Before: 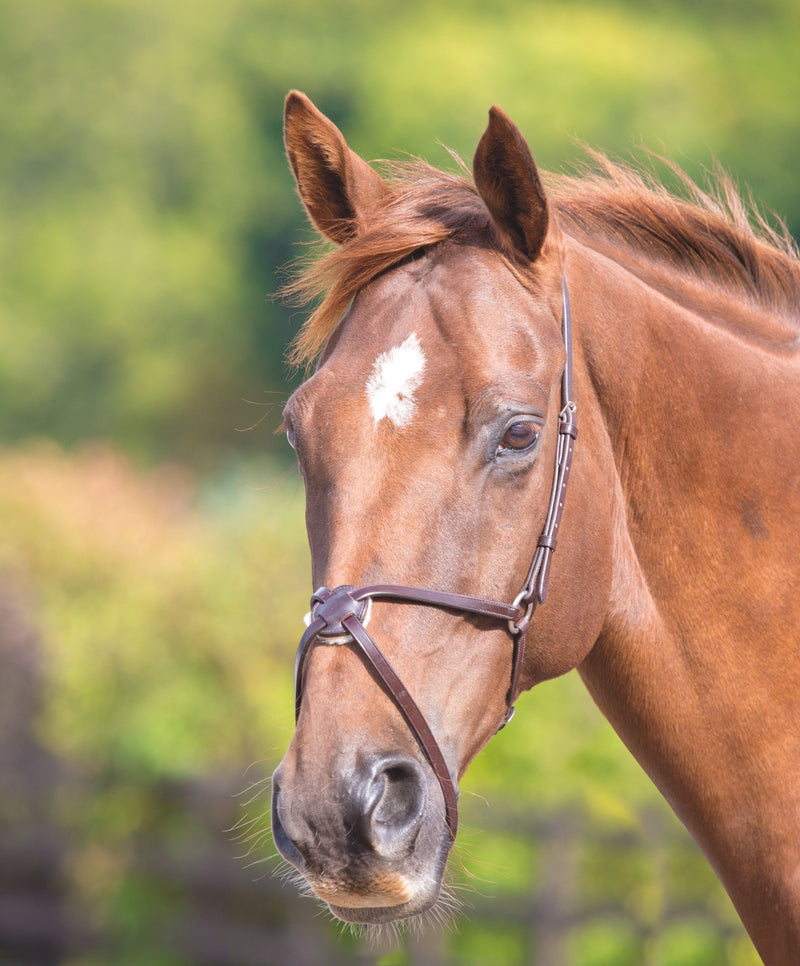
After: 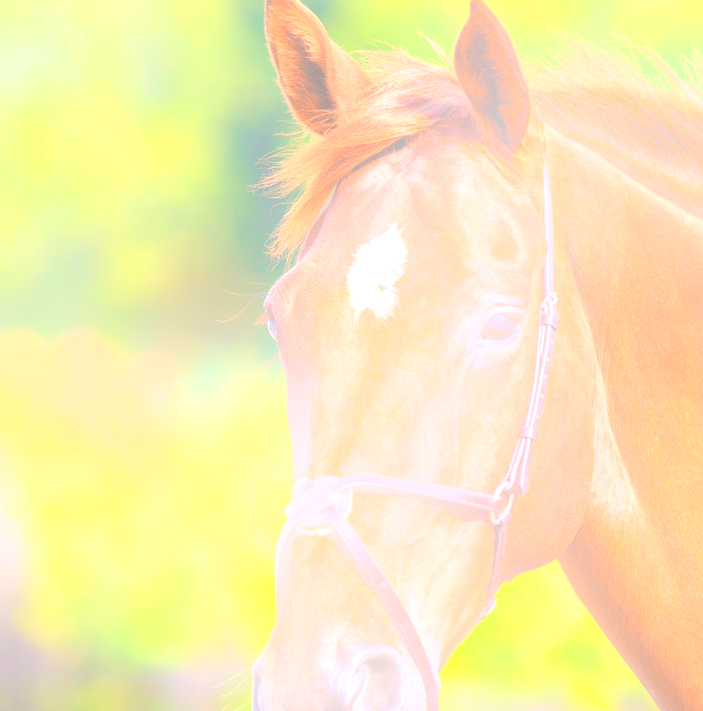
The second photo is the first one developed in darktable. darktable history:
bloom: on, module defaults
exposure: exposure 1.089 EV, compensate highlight preservation false
crop and rotate: left 2.425%, top 11.305%, right 9.6%, bottom 15.08%
